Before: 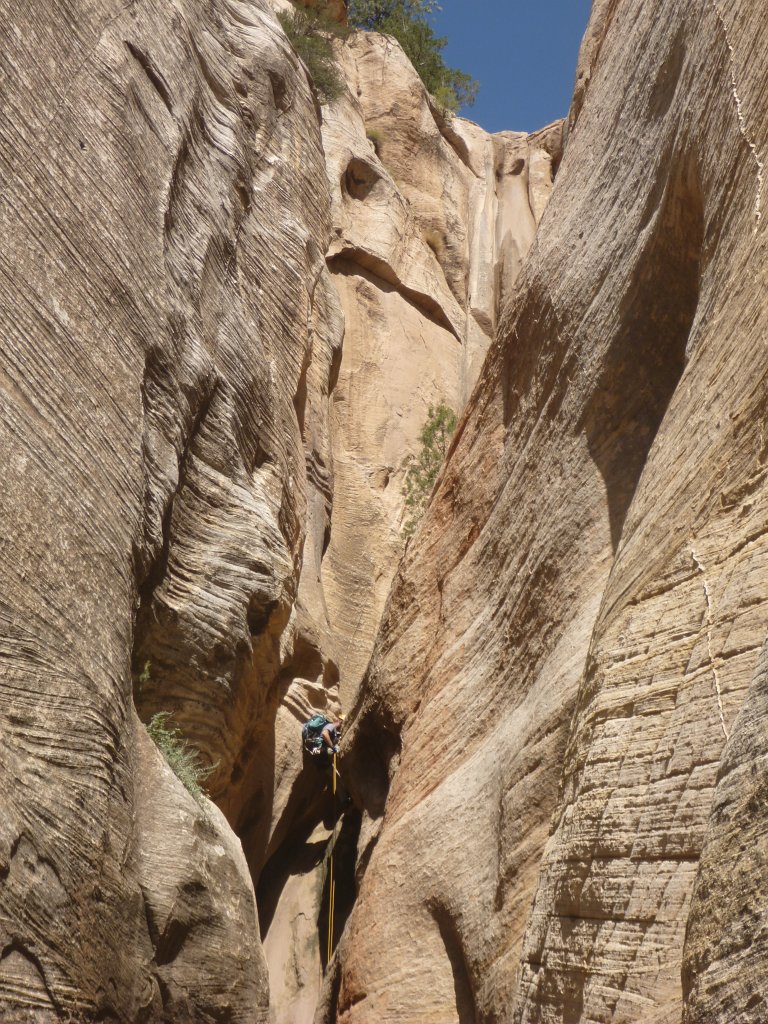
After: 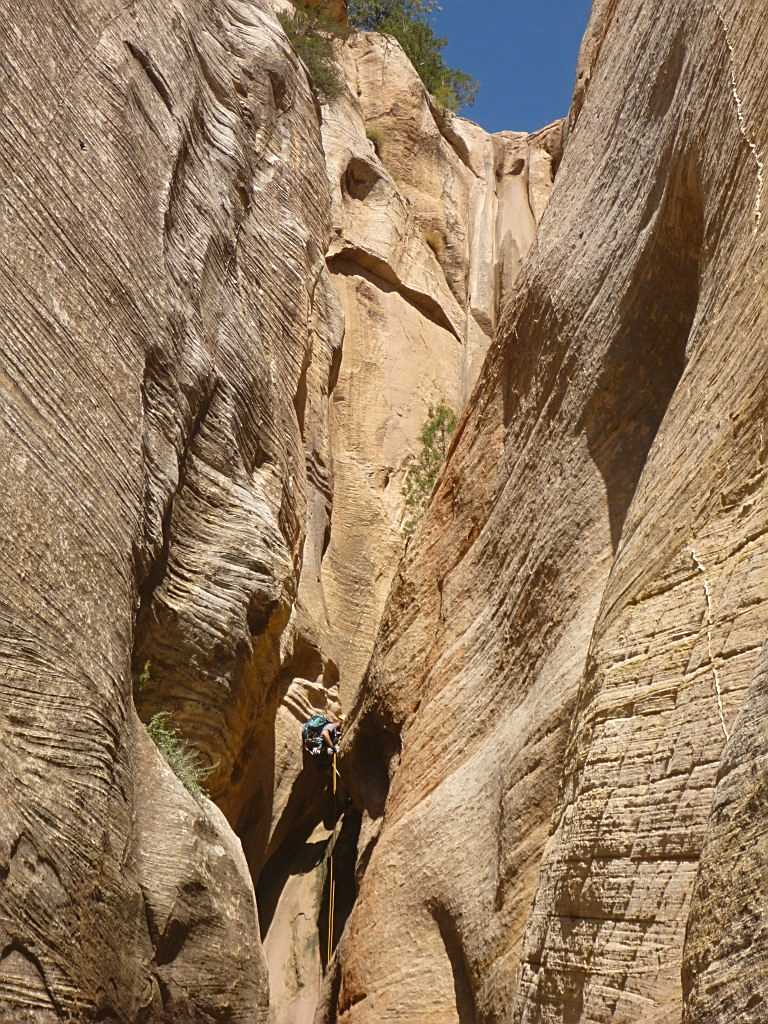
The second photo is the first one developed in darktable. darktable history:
sharpen: on, module defaults
tone equalizer: on, module defaults
color balance rgb: perceptual saturation grading › global saturation 20%, global vibrance 10%
